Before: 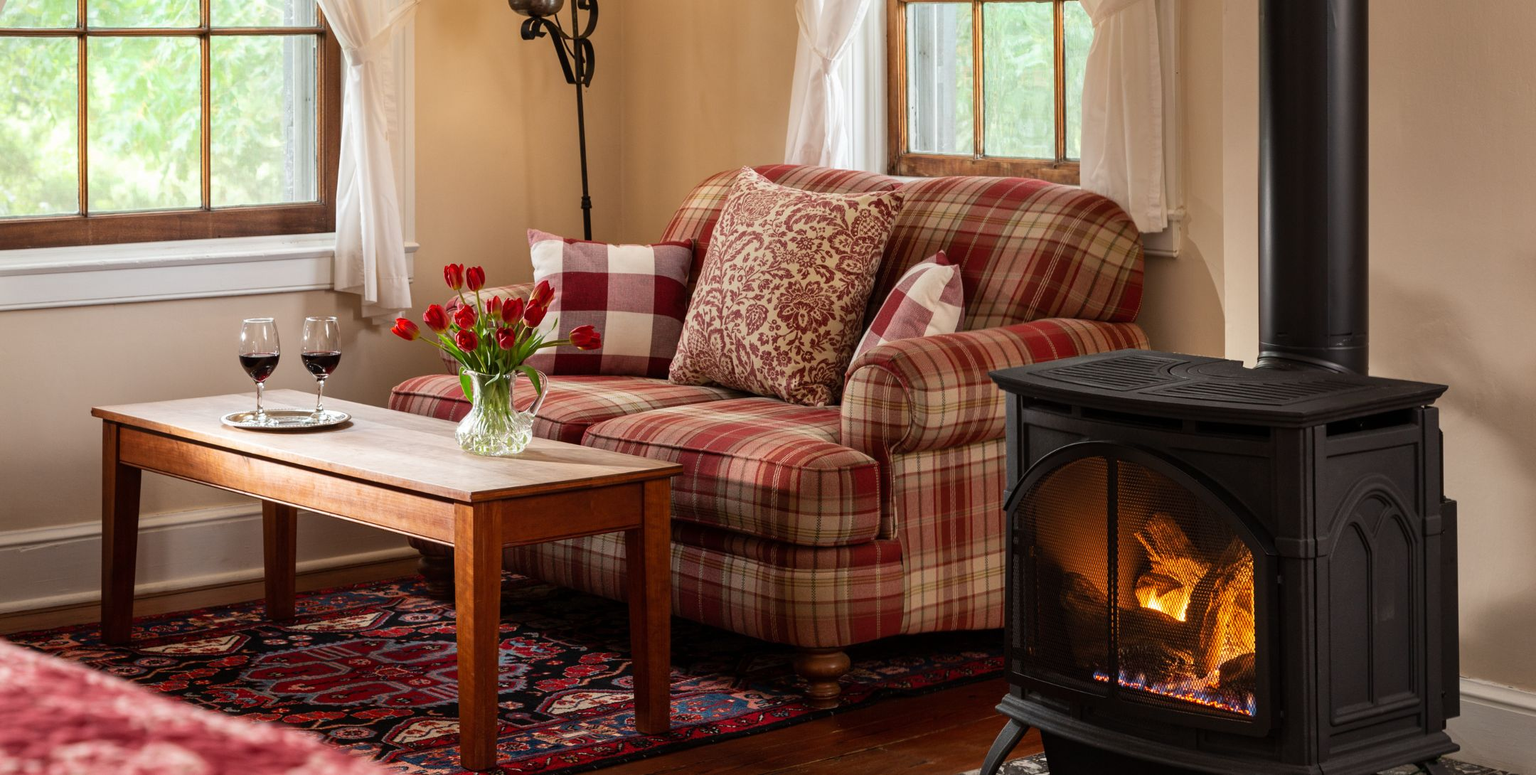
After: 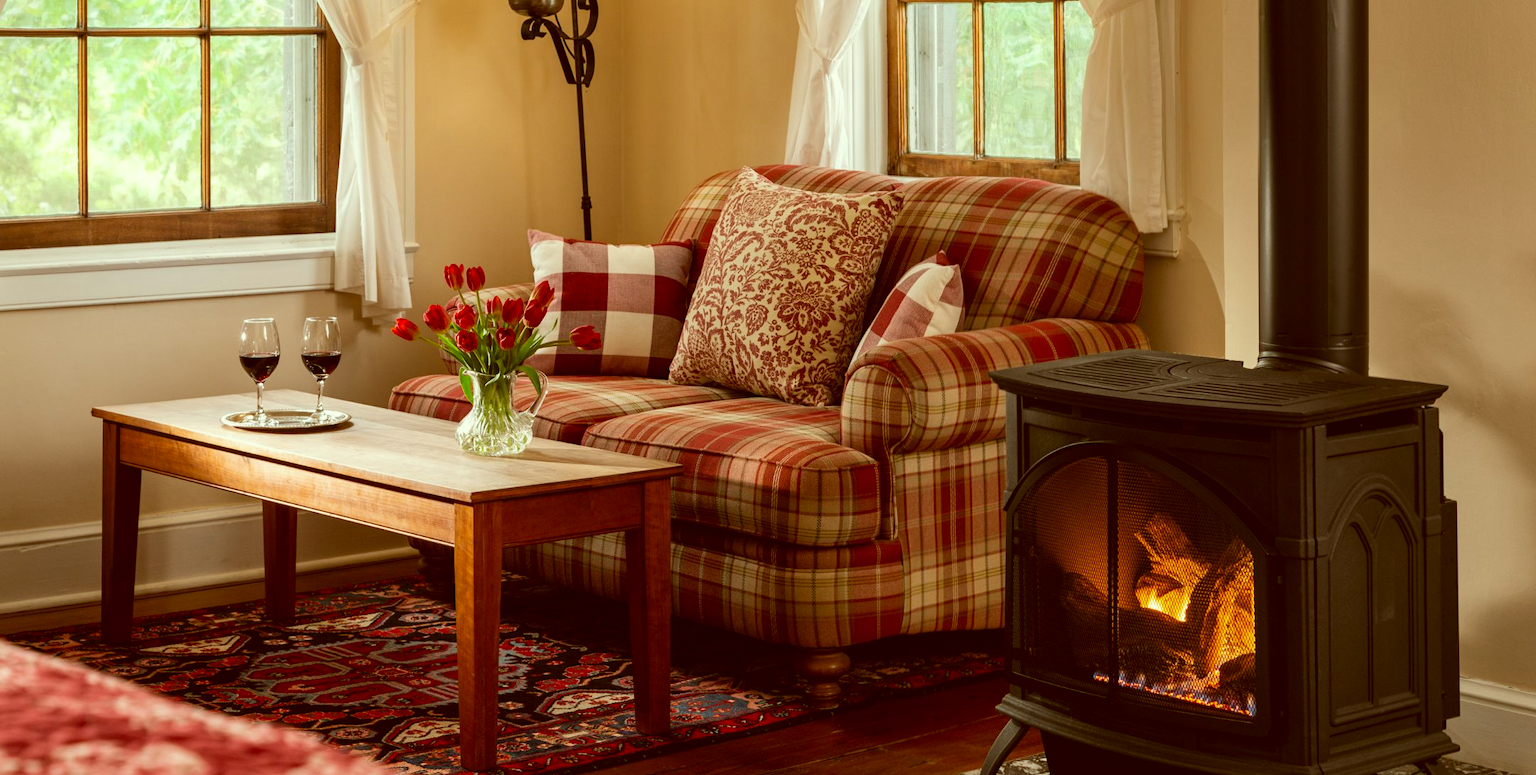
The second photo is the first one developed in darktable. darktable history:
color correction: highlights a* -5.94, highlights b* 9.48, shadows a* 10.12, shadows b* 23.94
white balance: emerald 1
